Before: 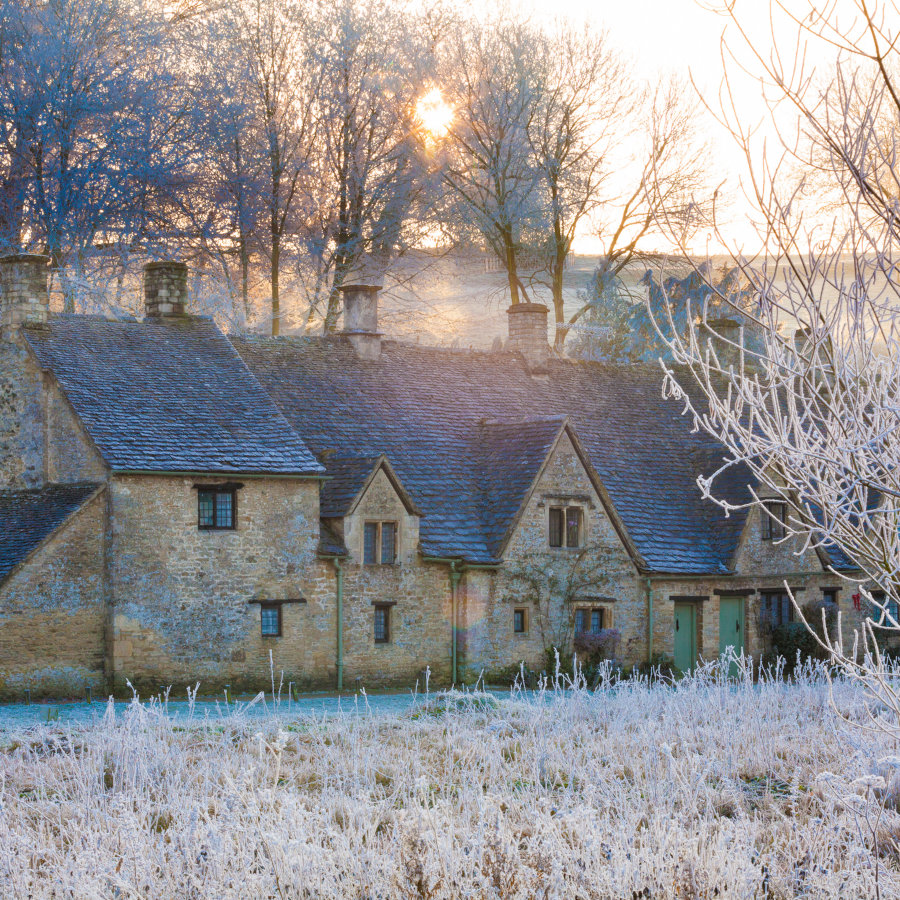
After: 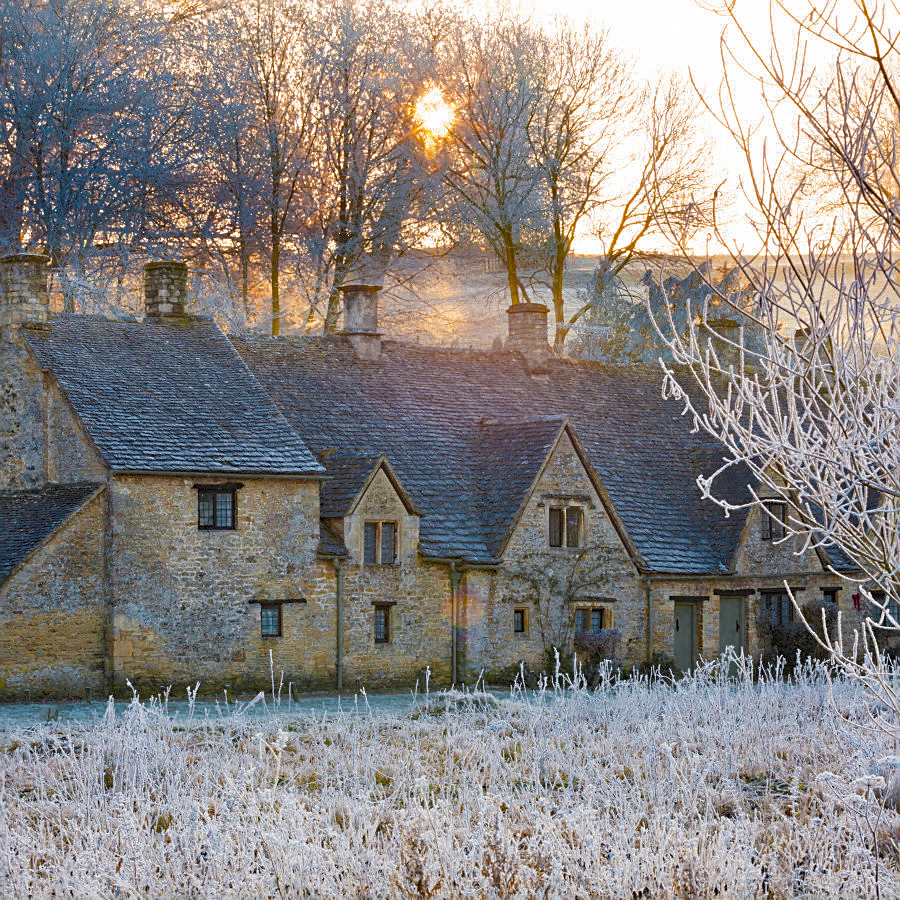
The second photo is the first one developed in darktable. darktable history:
sharpen: on, module defaults
haze removal: compatibility mode true, adaptive false
color zones: curves: ch0 [(0.035, 0.242) (0.25, 0.5) (0.384, 0.214) (0.488, 0.255) (0.75, 0.5)]; ch1 [(0.063, 0.379) (0.25, 0.5) (0.354, 0.201) (0.489, 0.085) (0.729, 0.271)]; ch2 [(0.25, 0.5) (0.38, 0.517) (0.442, 0.51) (0.735, 0.456)]
color balance rgb: perceptual saturation grading › global saturation 30%, global vibrance 20%
